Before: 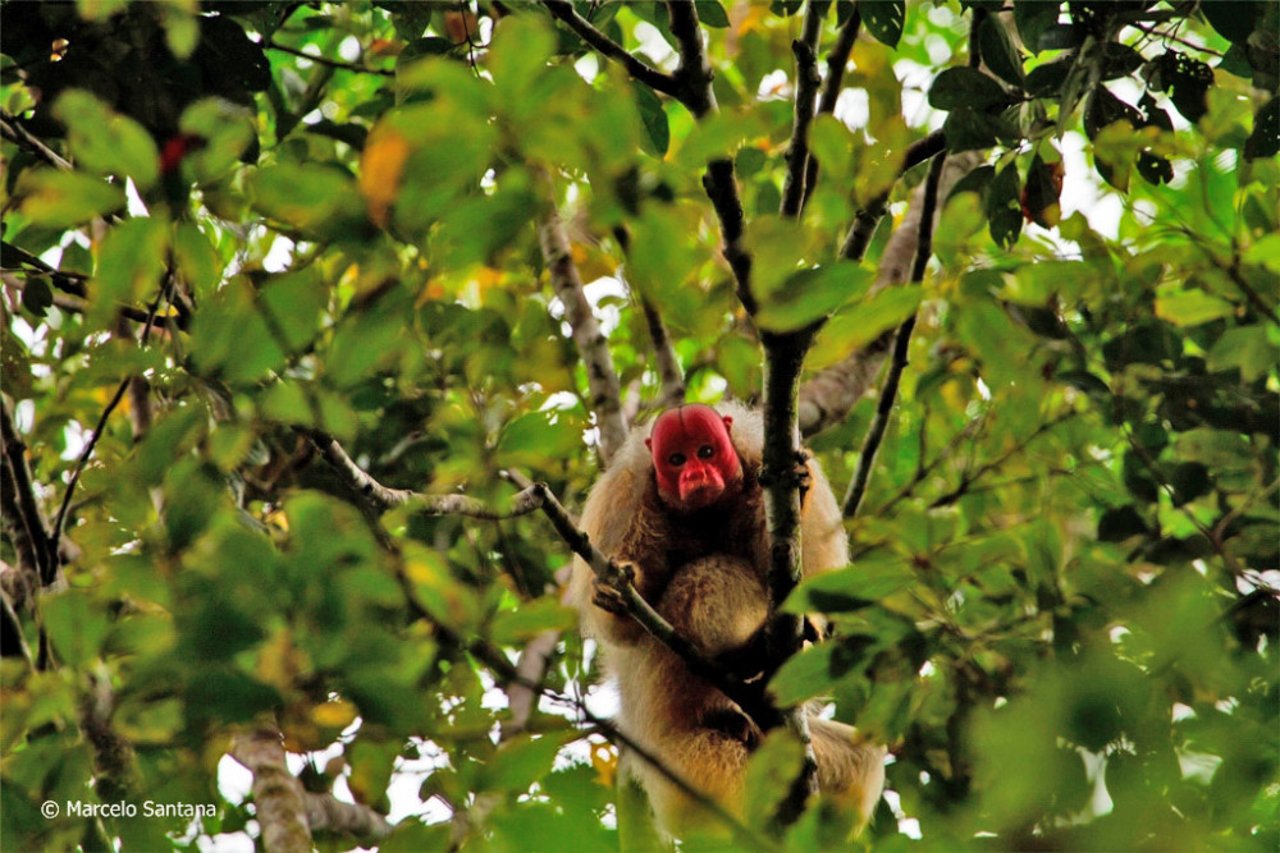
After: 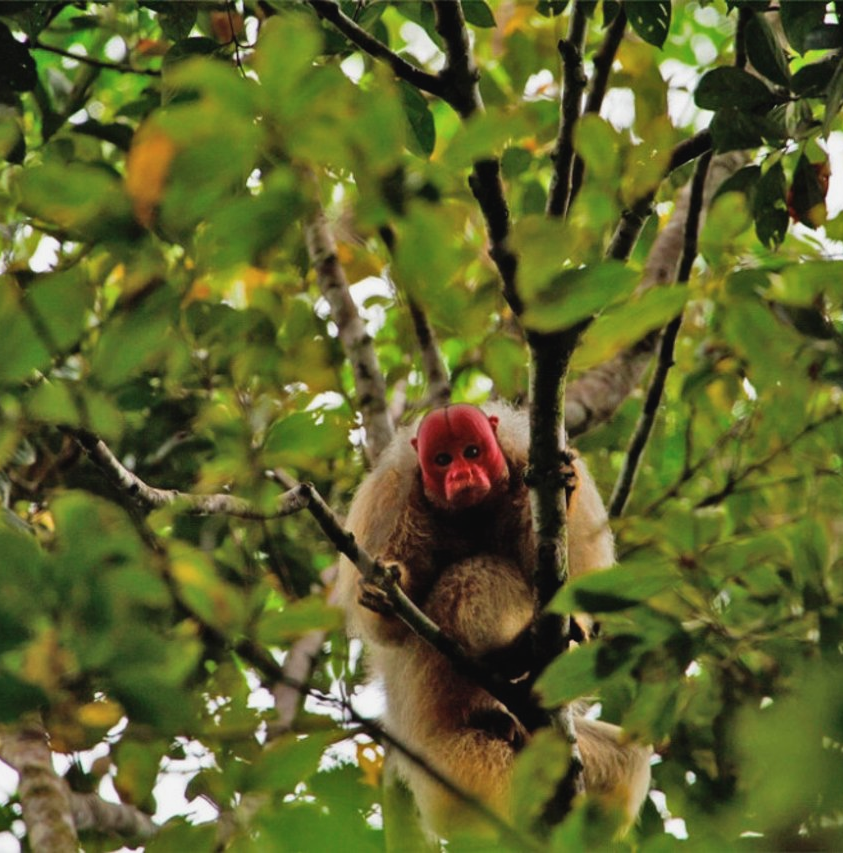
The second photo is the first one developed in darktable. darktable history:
crop and rotate: left 18.332%, right 15.733%
contrast brightness saturation: contrast -0.077, brightness -0.039, saturation -0.11
